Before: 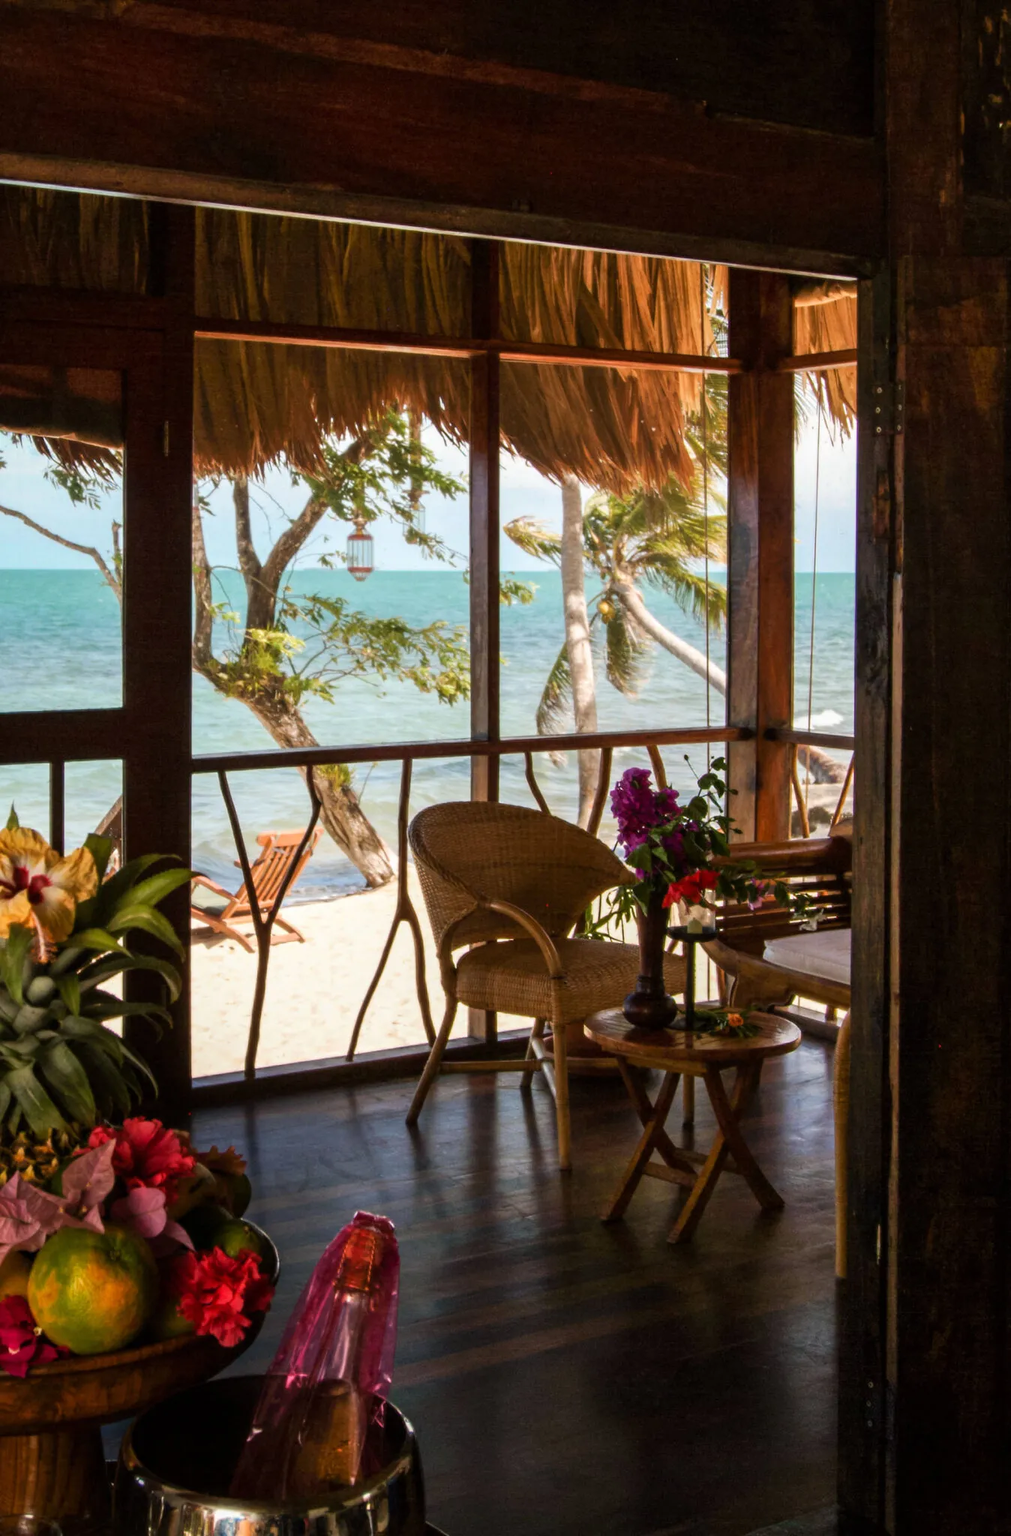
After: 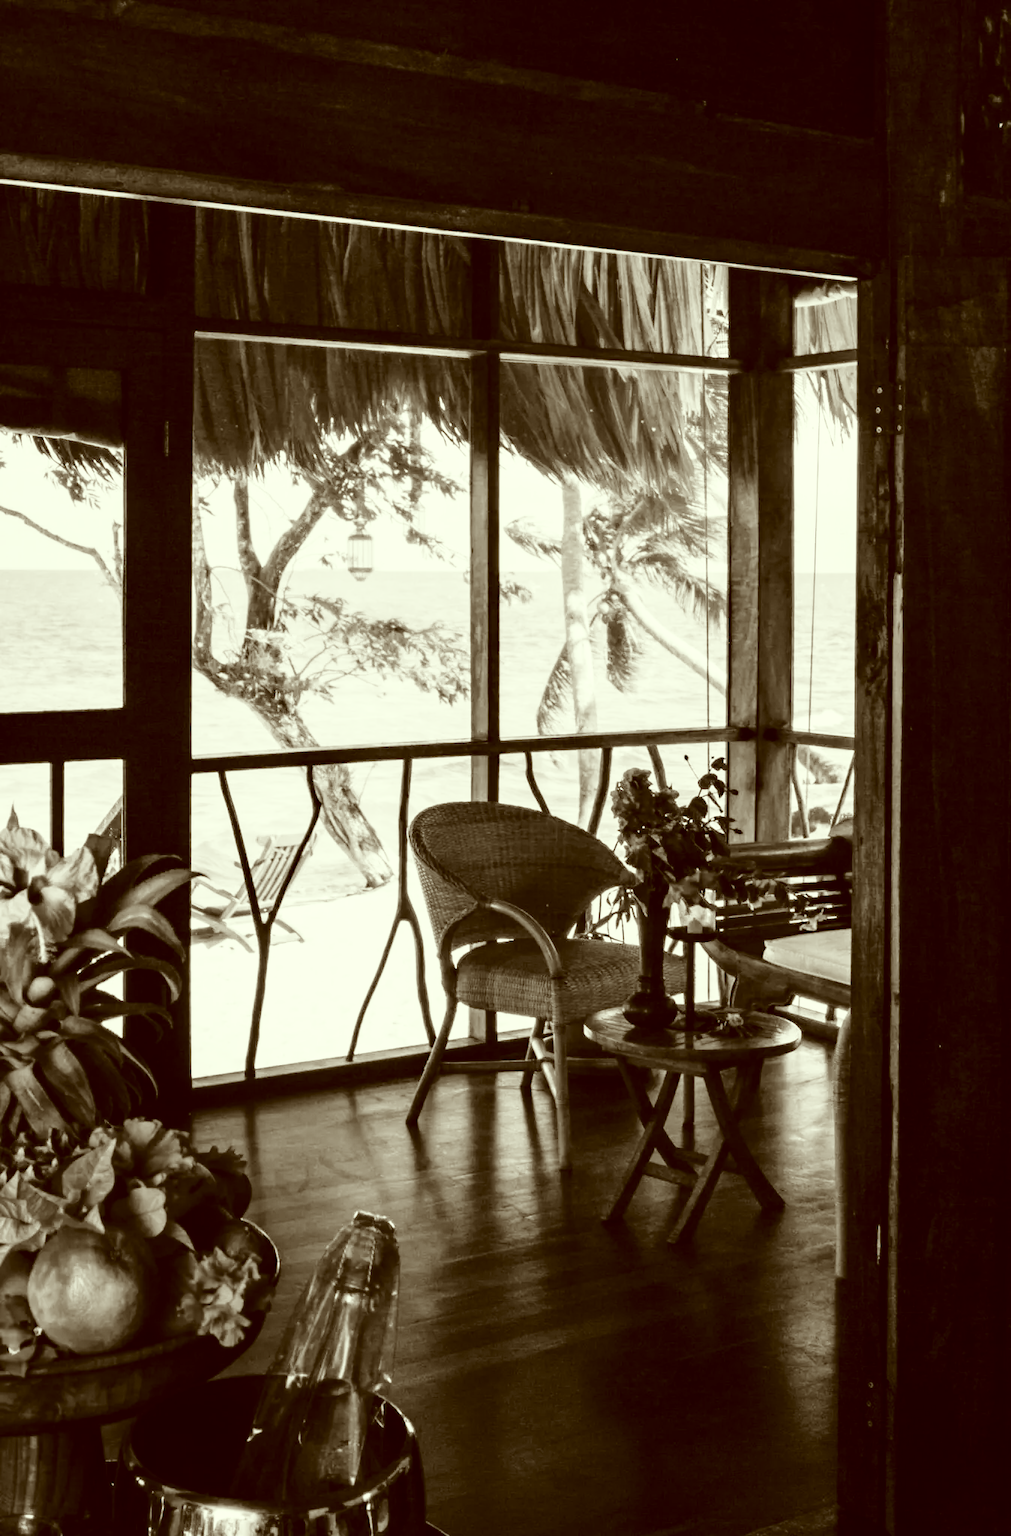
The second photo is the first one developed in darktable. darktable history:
white balance: red 0.982, blue 1.018
color calibration: output gray [0.22, 0.42, 0.37, 0], gray › normalize channels true, illuminant same as pipeline (D50), adaptation XYZ, x 0.346, y 0.359, gamut compression 0
color correction: highlights a* -5.3, highlights b* 9.8, shadows a* 9.8, shadows b* 24.26
base curve: curves: ch0 [(0, 0) (0.028, 0.03) (0.105, 0.232) (0.387, 0.748) (0.754, 0.968) (1, 1)], fusion 1, exposure shift 0.576, preserve colors none
